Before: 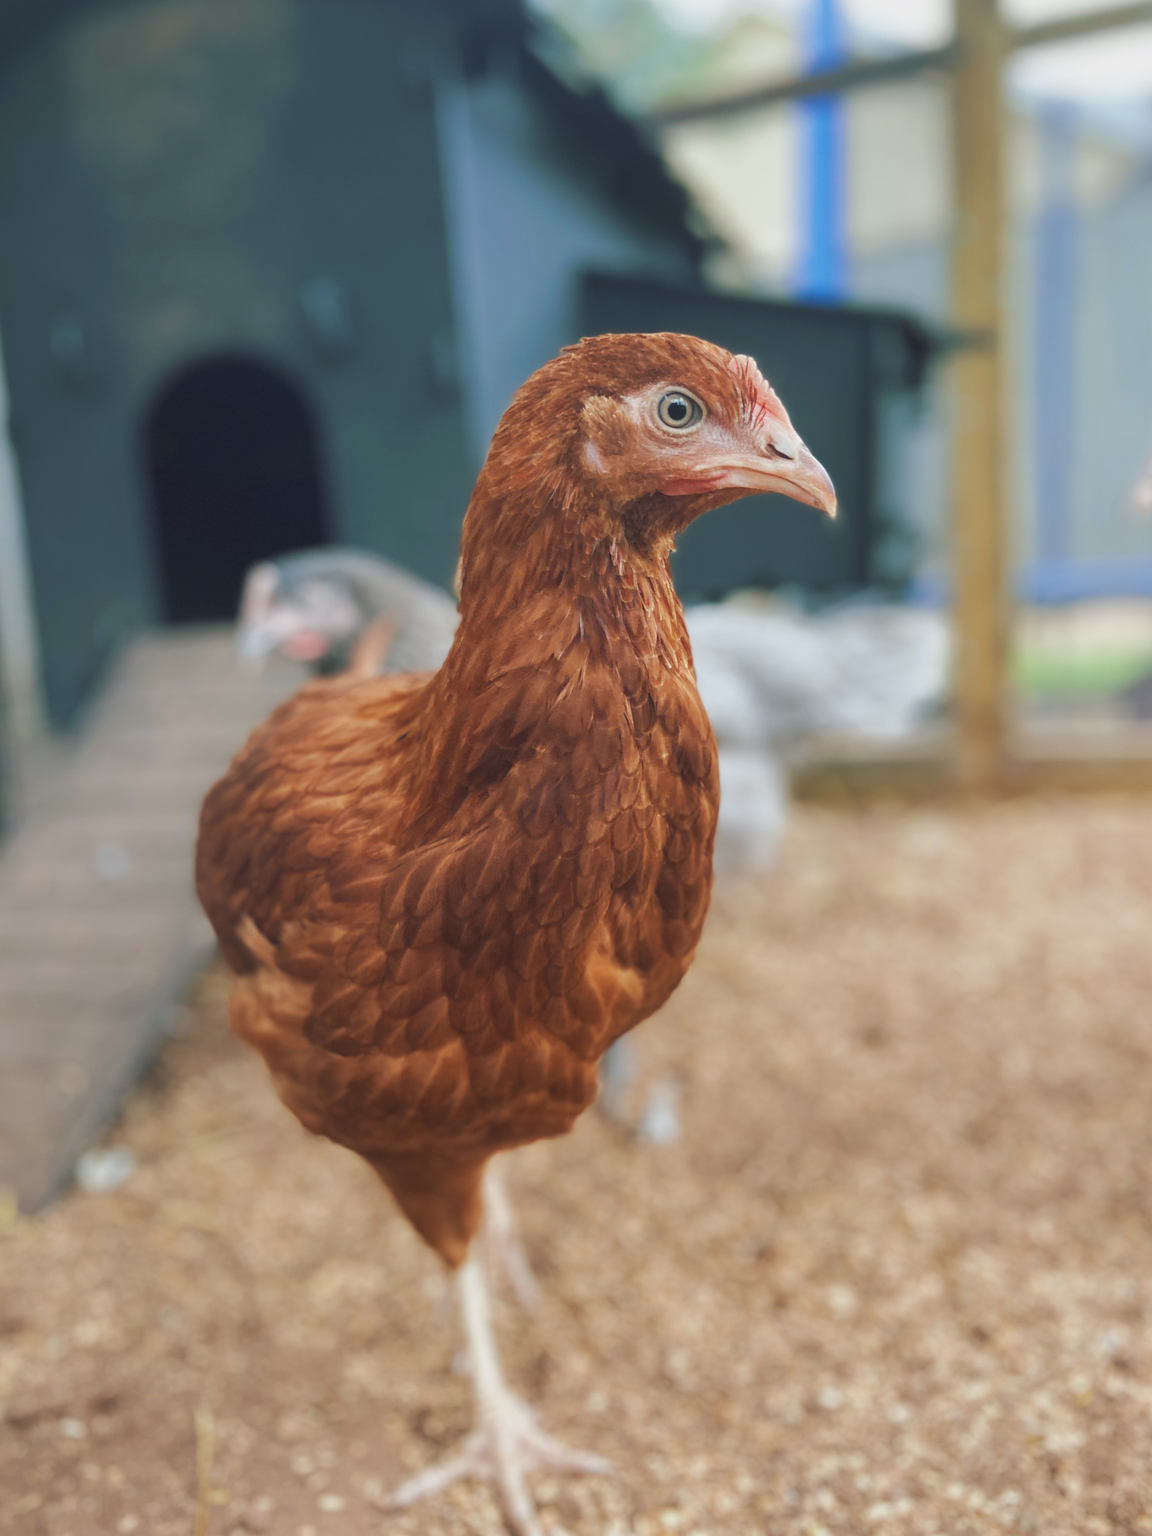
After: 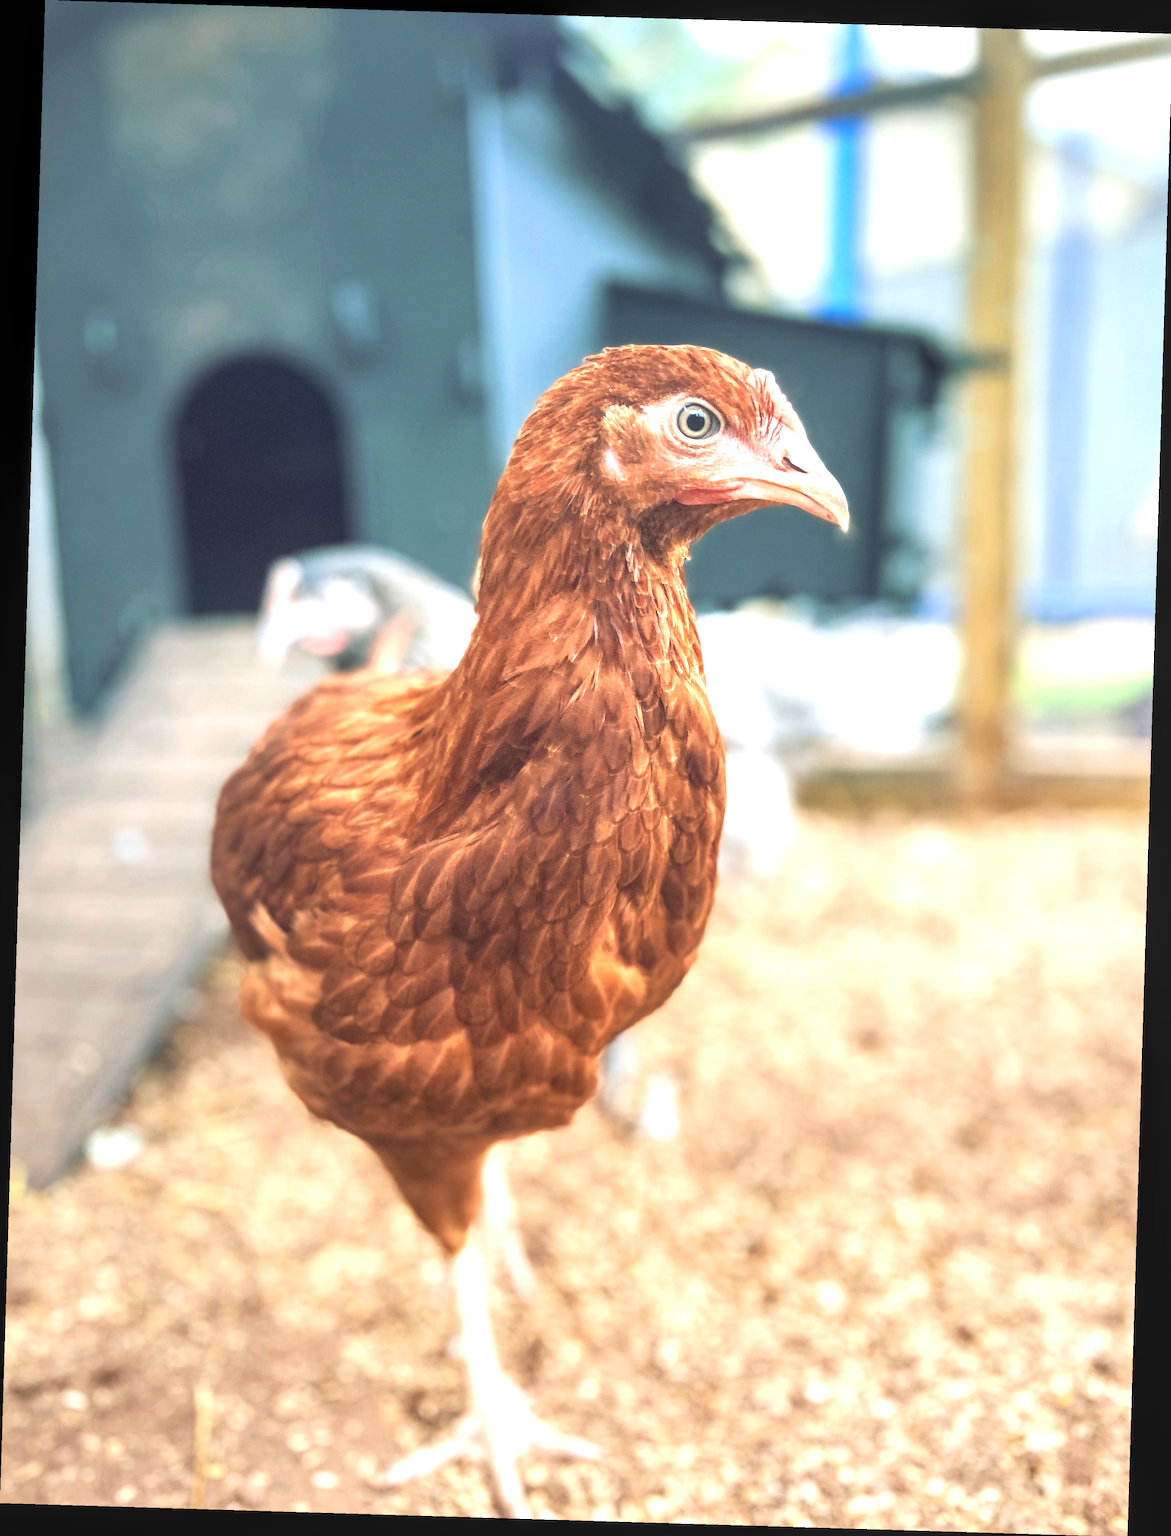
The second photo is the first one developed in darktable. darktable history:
exposure: black level correction 0, exposure 1.379 EV, compensate exposure bias true, compensate highlight preservation false
local contrast: detail 130%
rotate and perspective: rotation 1.72°, automatic cropping off
